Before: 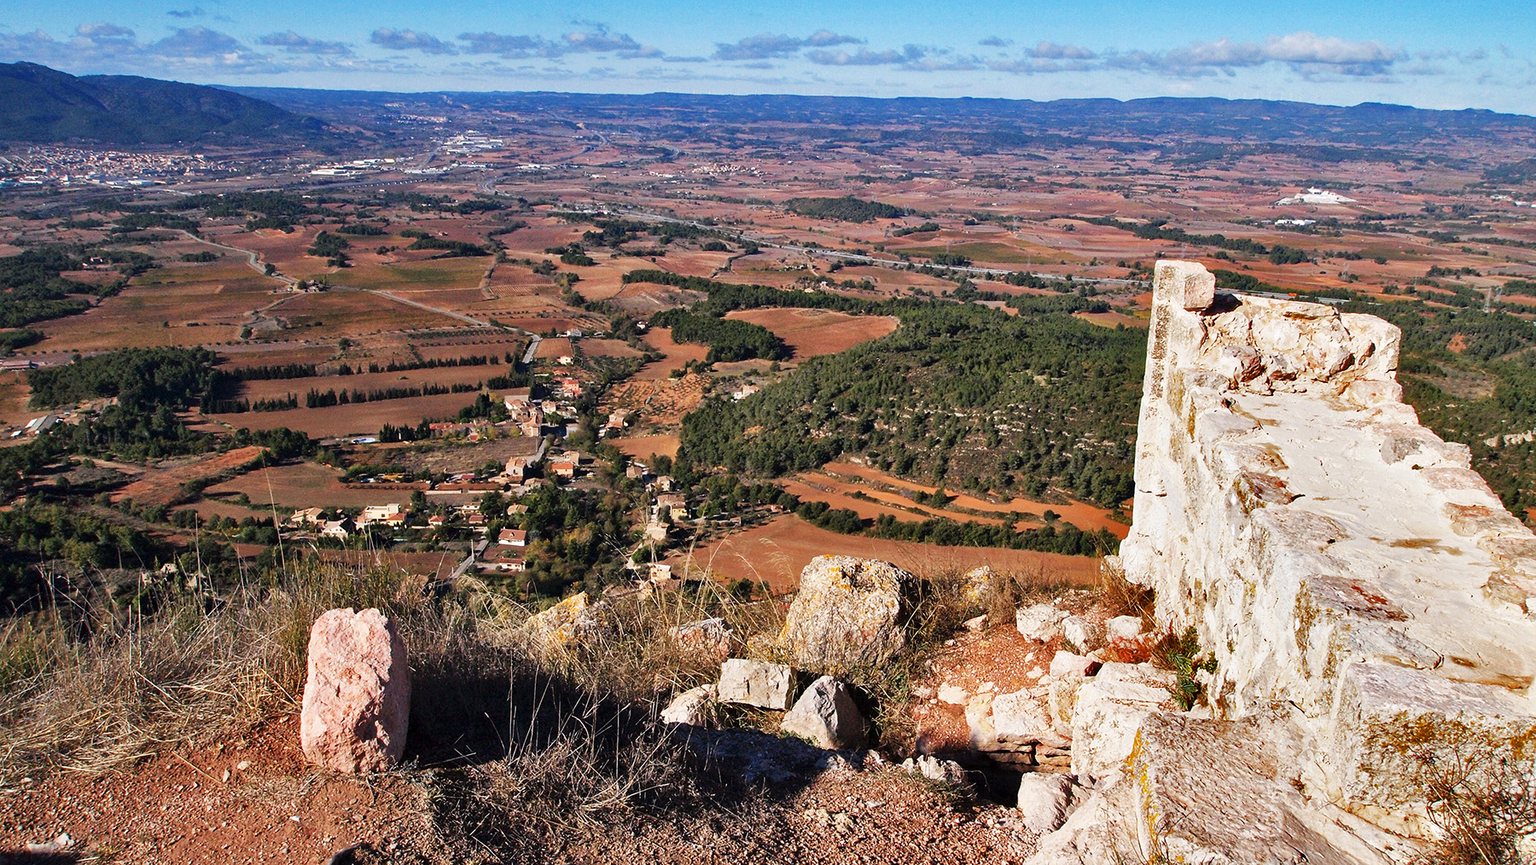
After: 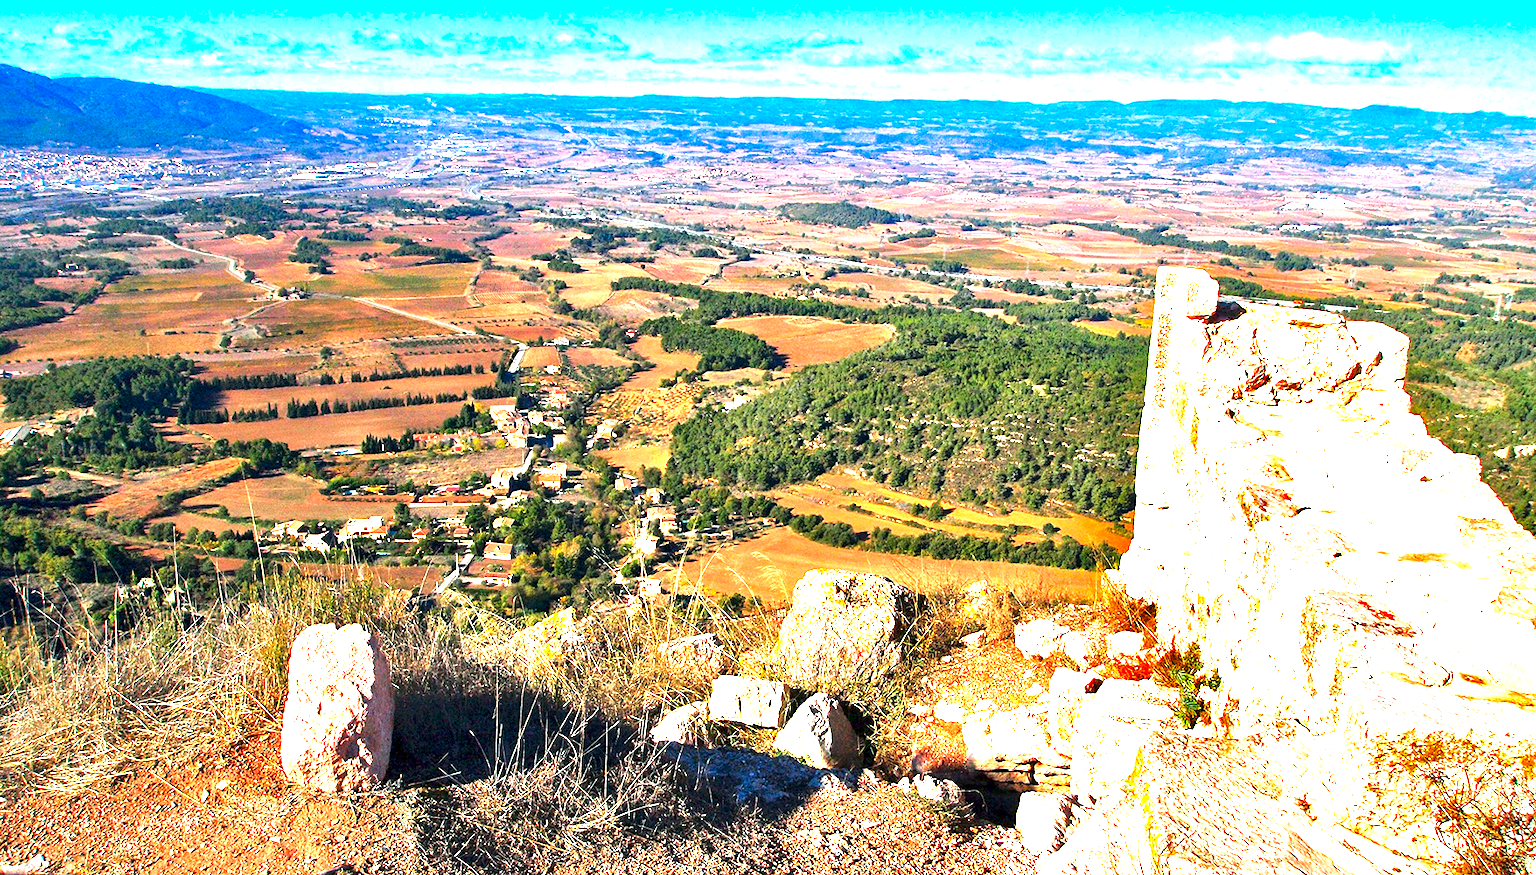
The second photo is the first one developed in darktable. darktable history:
exposure: black level correction 0.001, exposure 1.84 EV, compensate highlight preservation false
crop and rotate: left 1.774%, right 0.633%, bottom 1.28%
color correction: highlights a* -7.33, highlights b* 1.26, shadows a* -3.55, saturation 1.4
